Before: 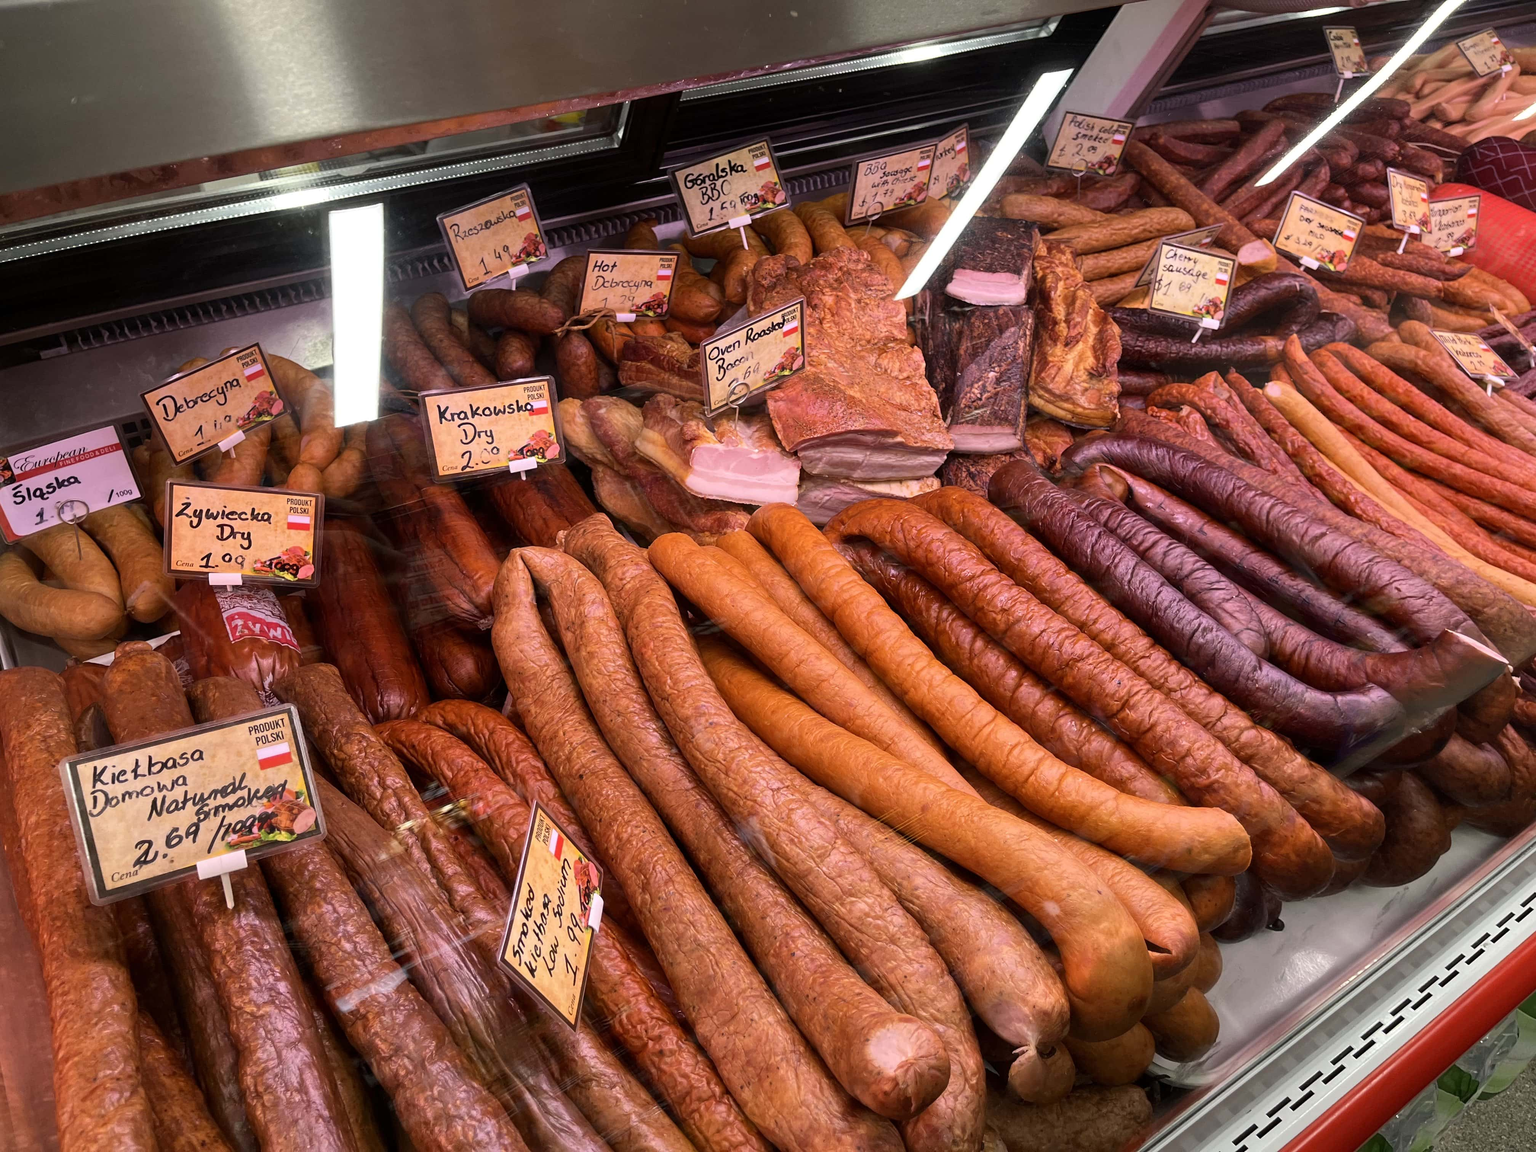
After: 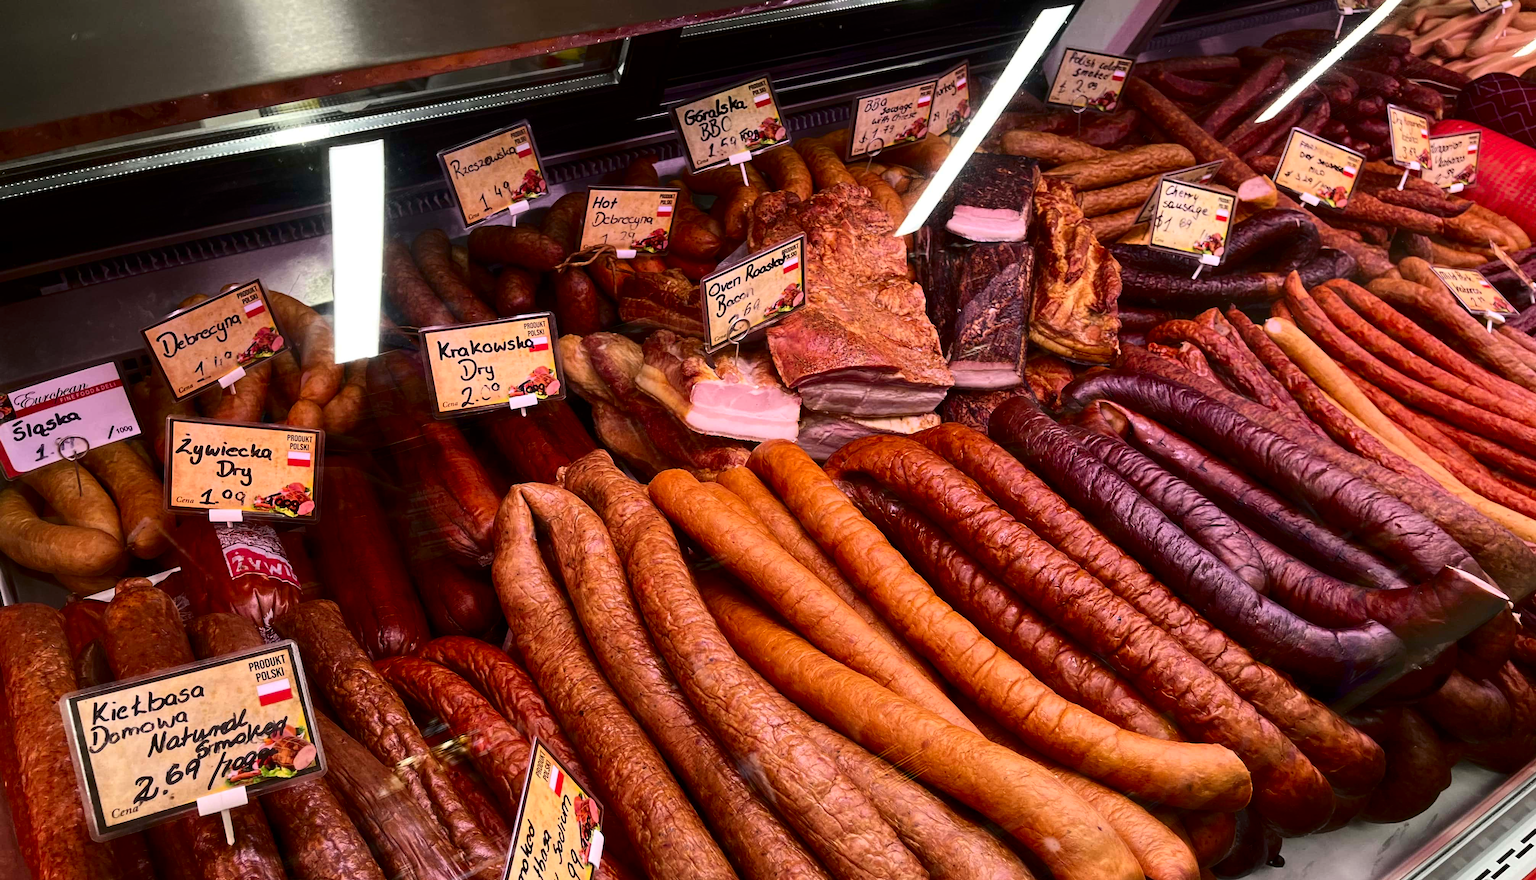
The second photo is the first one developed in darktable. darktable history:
contrast brightness saturation: contrast 0.207, brightness -0.115, saturation 0.211
crop: top 5.587%, bottom 17.952%
